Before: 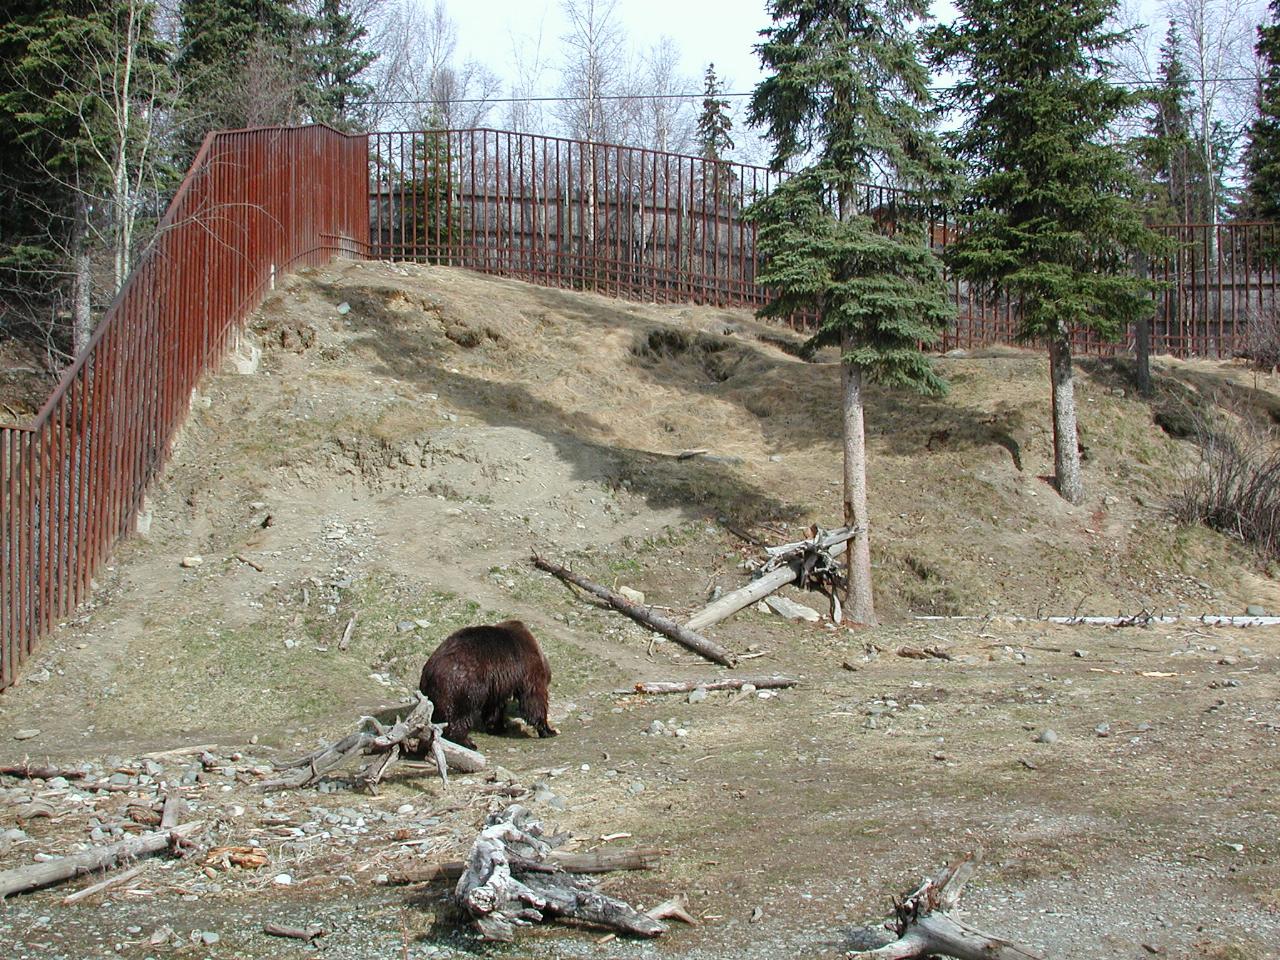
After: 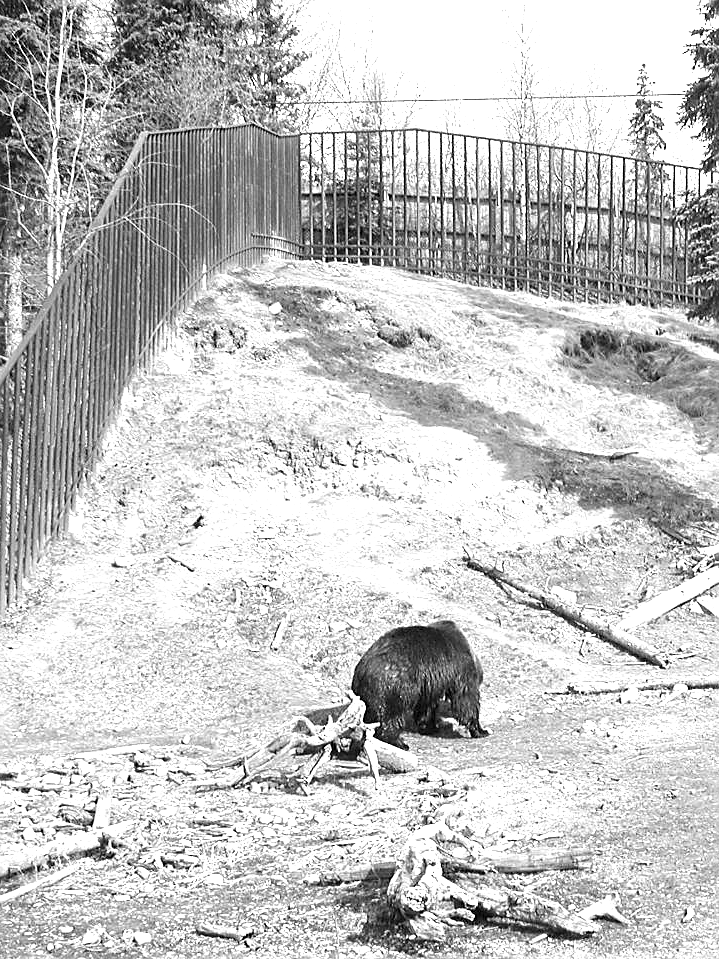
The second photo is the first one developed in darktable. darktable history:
exposure: black level correction 0, exposure 1.452 EV, compensate exposure bias true, compensate highlight preservation false
sharpen: on, module defaults
crop: left 5.354%, right 38.411%
color calibration: output gray [0.31, 0.36, 0.33, 0], illuminant as shot in camera, x 0.358, y 0.373, temperature 4628.91 K
